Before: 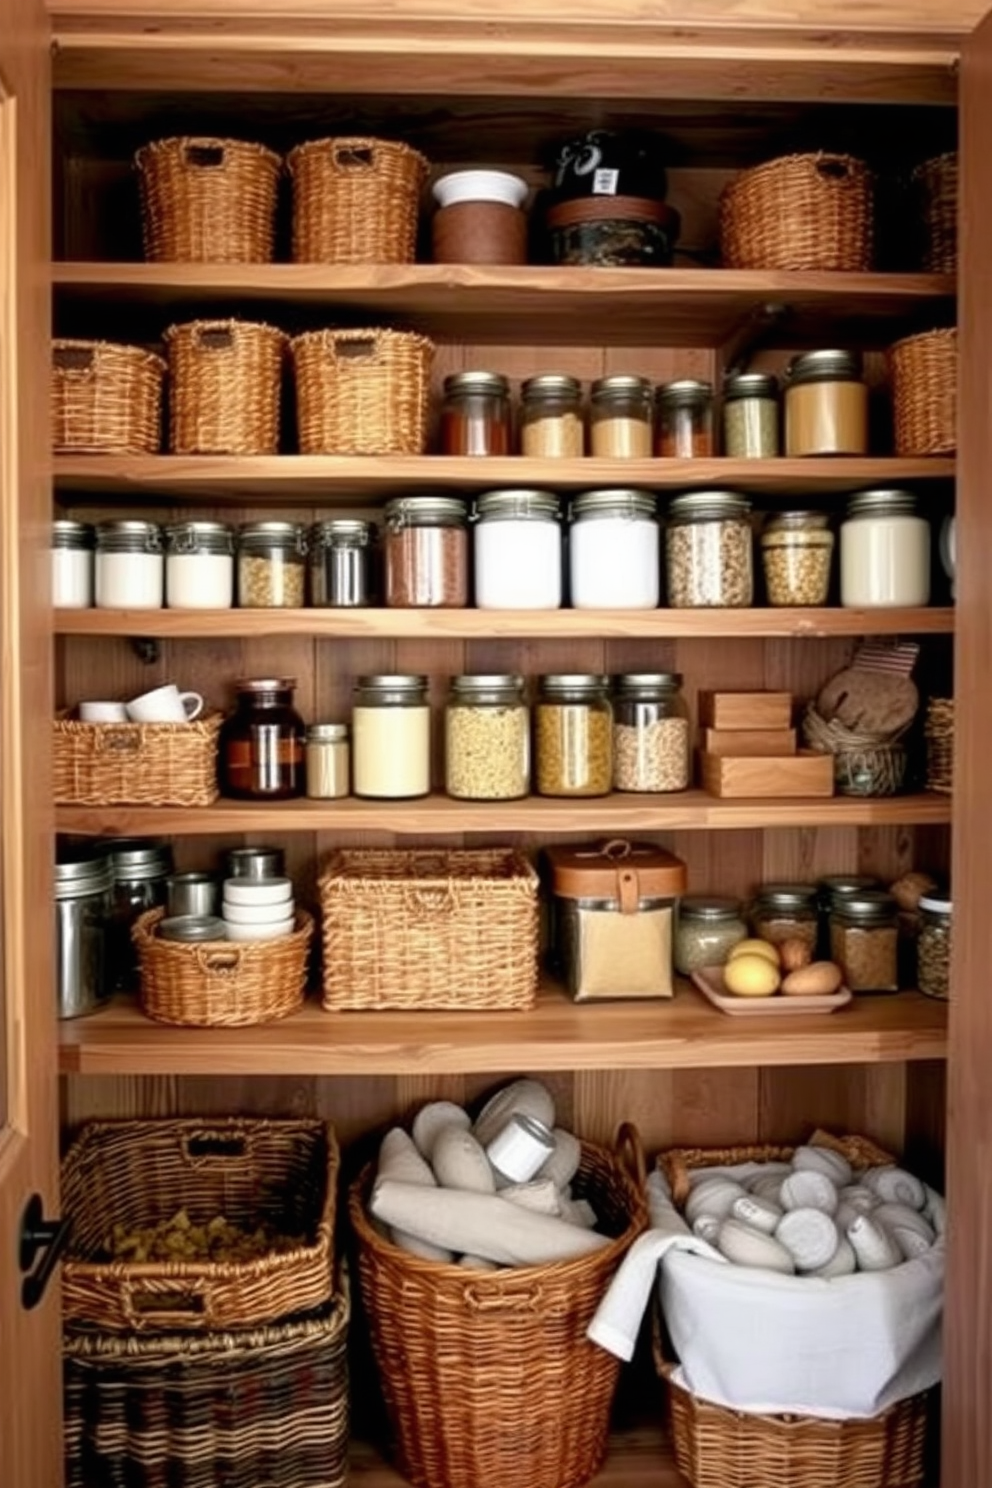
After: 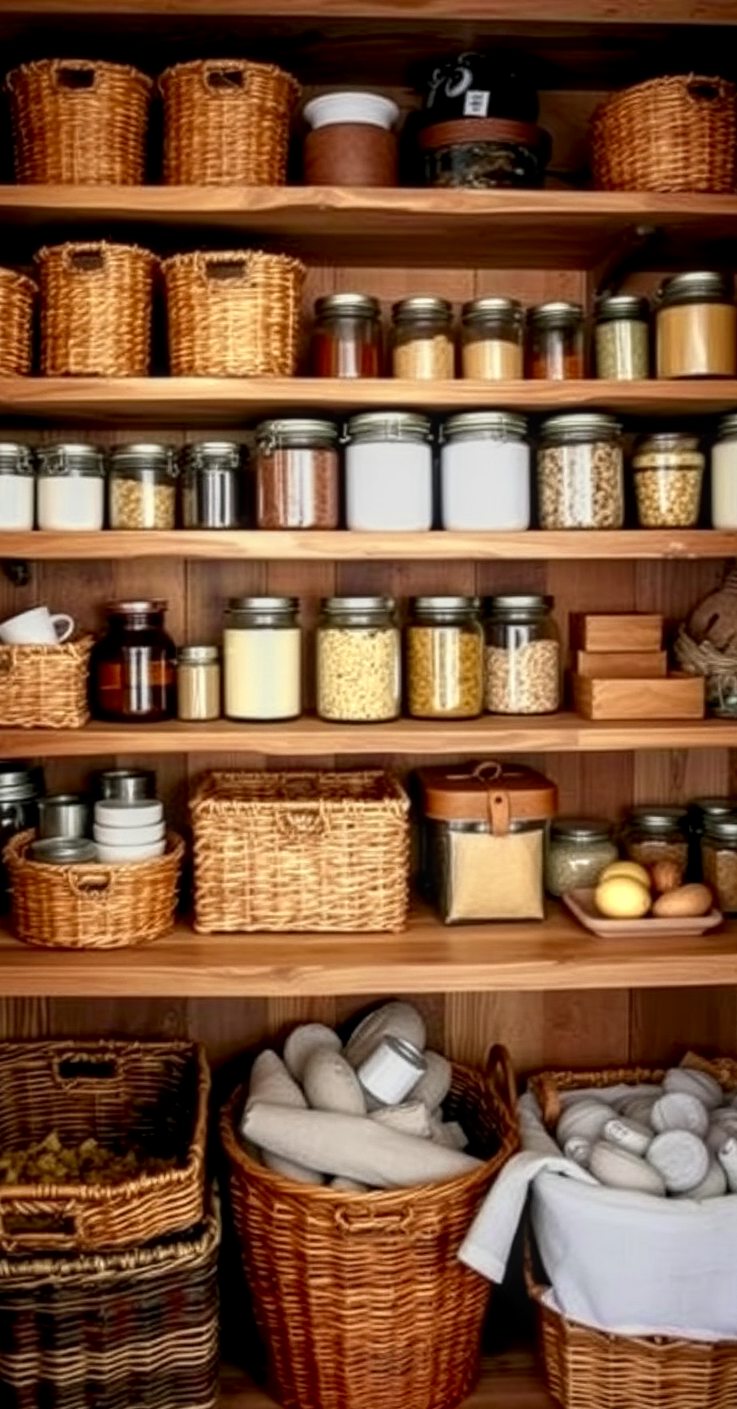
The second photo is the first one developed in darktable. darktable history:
crop and rotate: left 13.028%, top 5.246%, right 12.619%
exposure: exposure -0.405 EV, compensate highlight preservation false
contrast brightness saturation: contrast 0.081, saturation 0.022
local contrast: on, module defaults
color zones: curves: ch0 [(0.004, 0.305) (0.261, 0.623) (0.389, 0.399) (0.708, 0.571) (0.947, 0.34)]; ch1 [(0.025, 0.645) (0.229, 0.584) (0.326, 0.551) (0.484, 0.262) (0.757, 0.643)]
